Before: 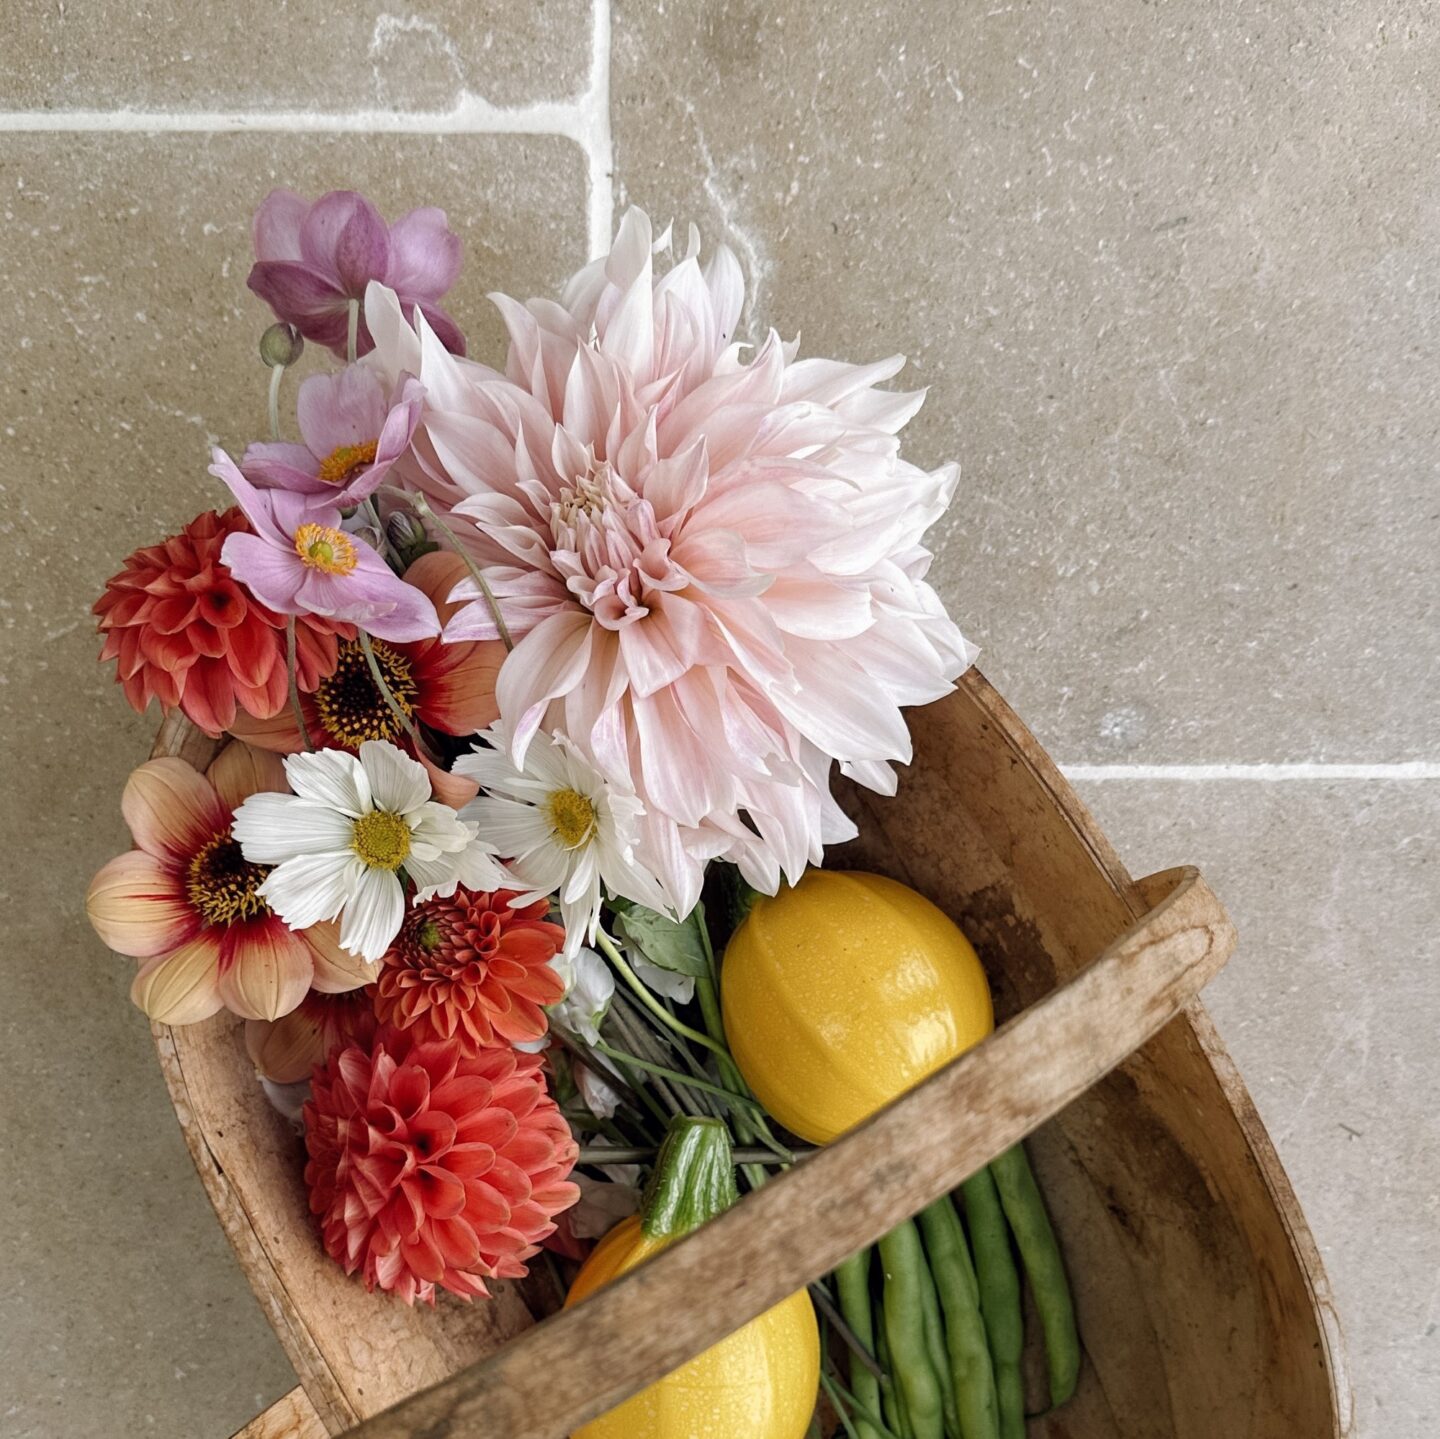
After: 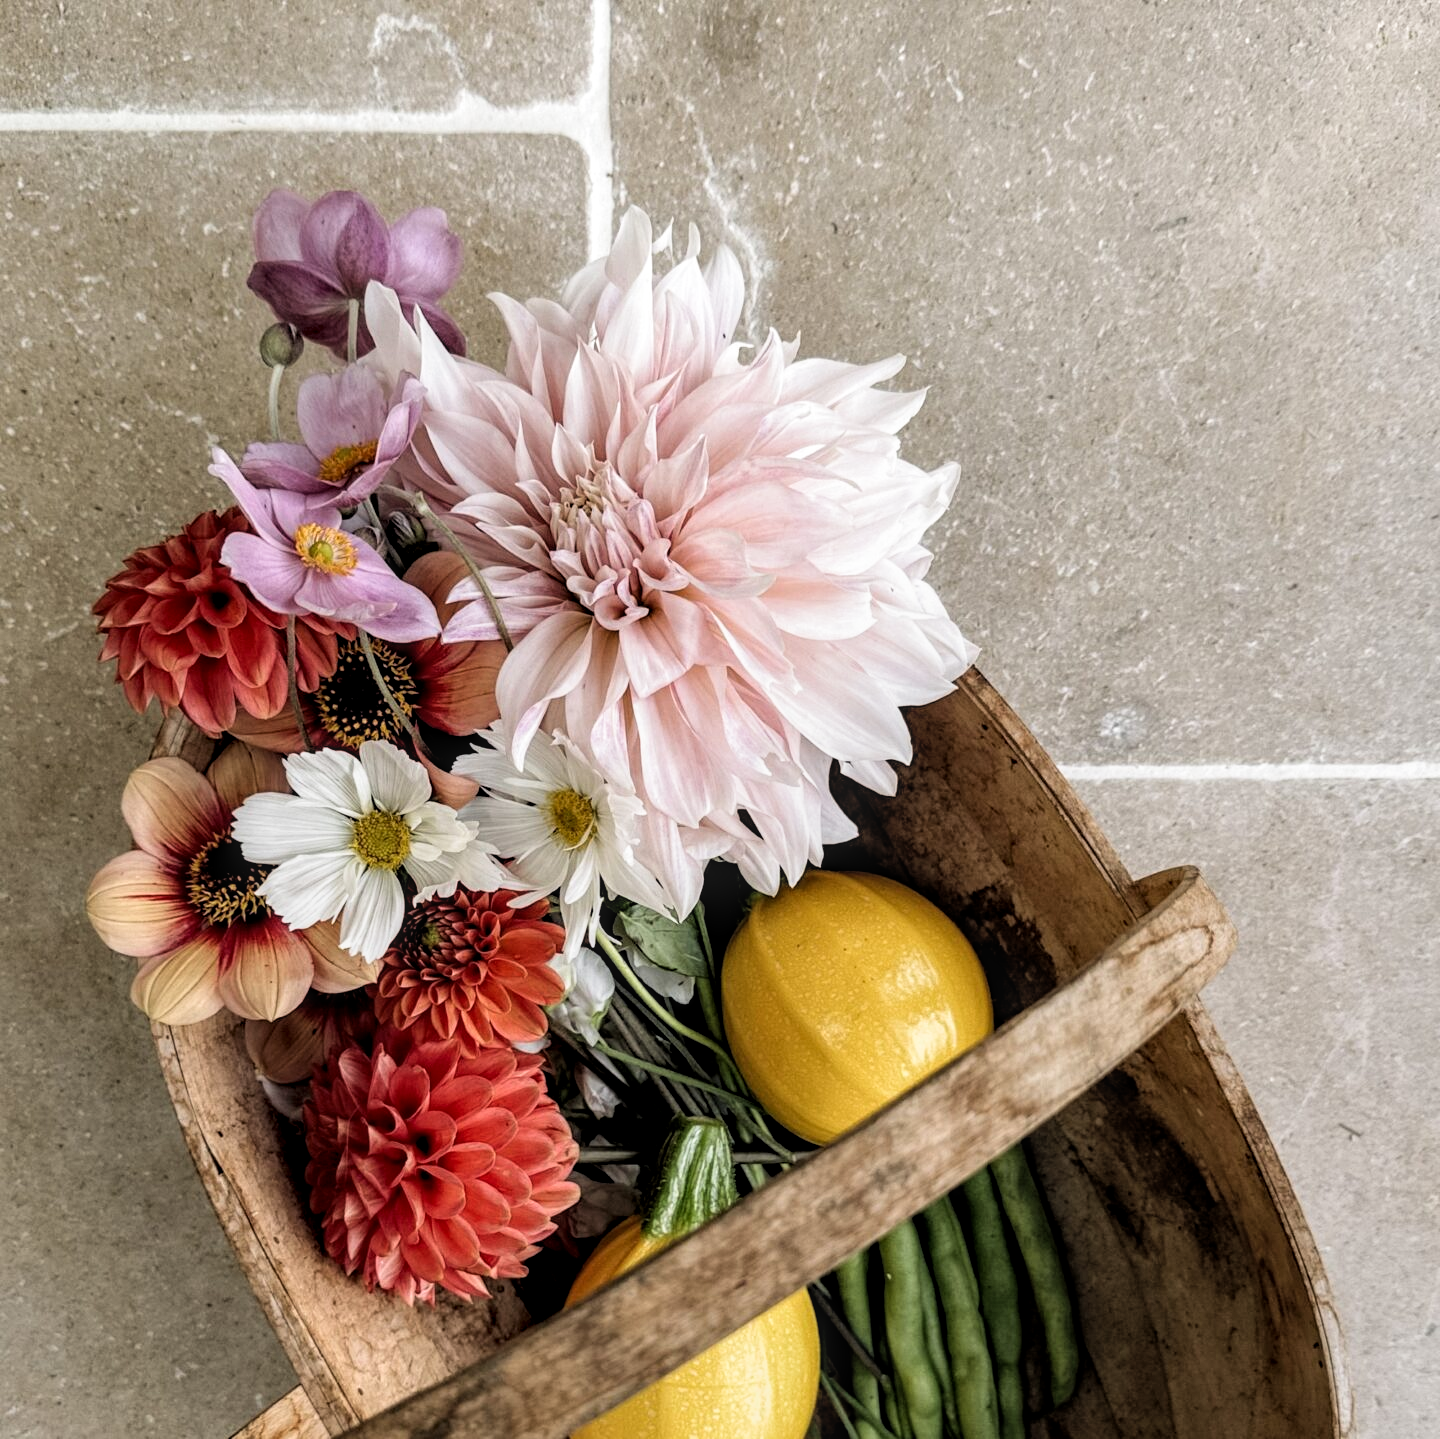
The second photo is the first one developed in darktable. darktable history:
local contrast: on, module defaults
tone equalizer: edges refinement/feathering 500, mask exposure compensation -1.57 EV, preserve details no
filmic rgb: middle gray luminance 8.81%, black relative exposure -6.26 EV, white relative exposure 2.73 EV, threshold 5.95 EV, target black luminance 0%, hardness 4.74, latitude 73.76%, contrast 1.33, shadows ↔ highlights balance 9.48%, preserve chrominance RGB euclidean norm, color science v5 (2021), contrast in shadows safe, contrast in highlights safe, enable highlight reconstruction true
